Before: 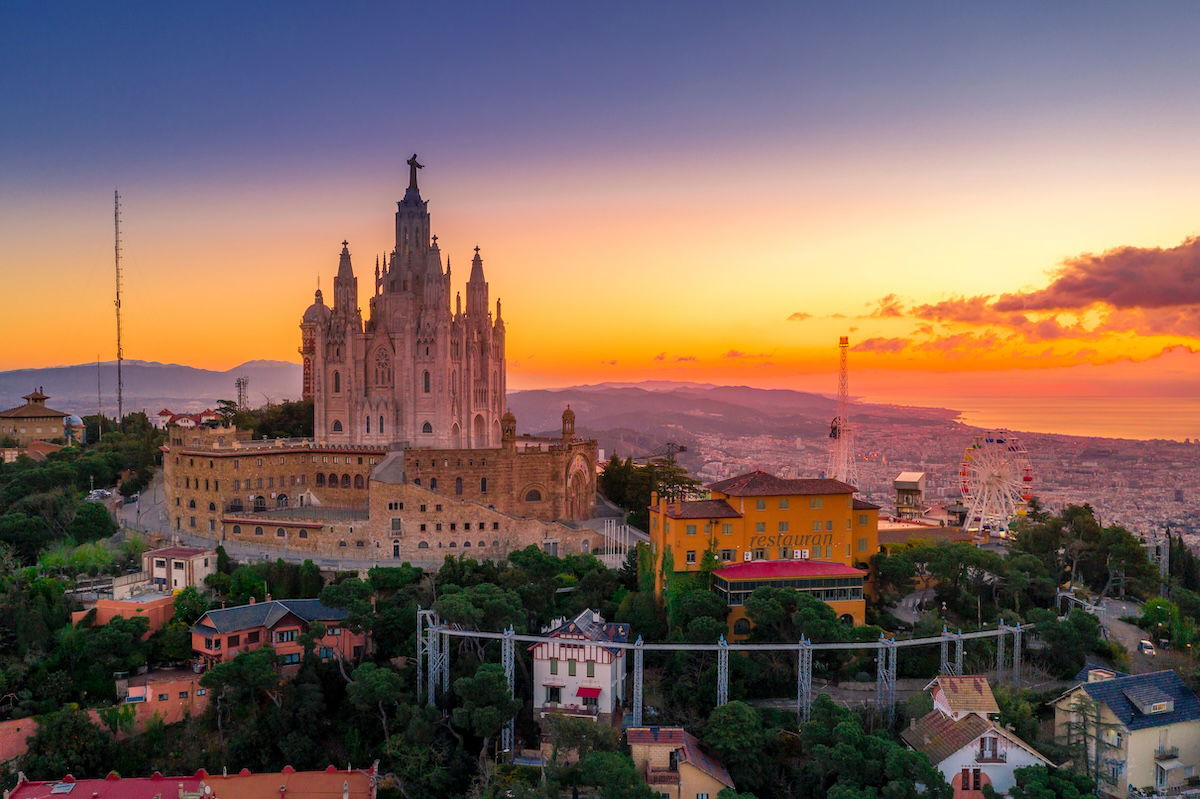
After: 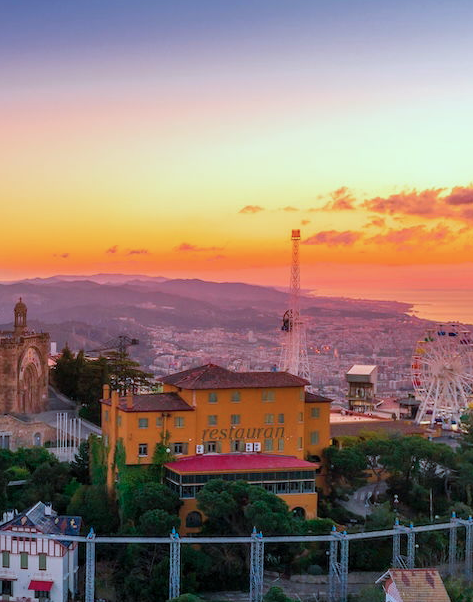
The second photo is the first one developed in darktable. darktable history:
crop: left 45.721%, top 13.393%, right 14.118%, bottom 10.01%
color correction: highlights a* -9.73, highlights b* -21.22
